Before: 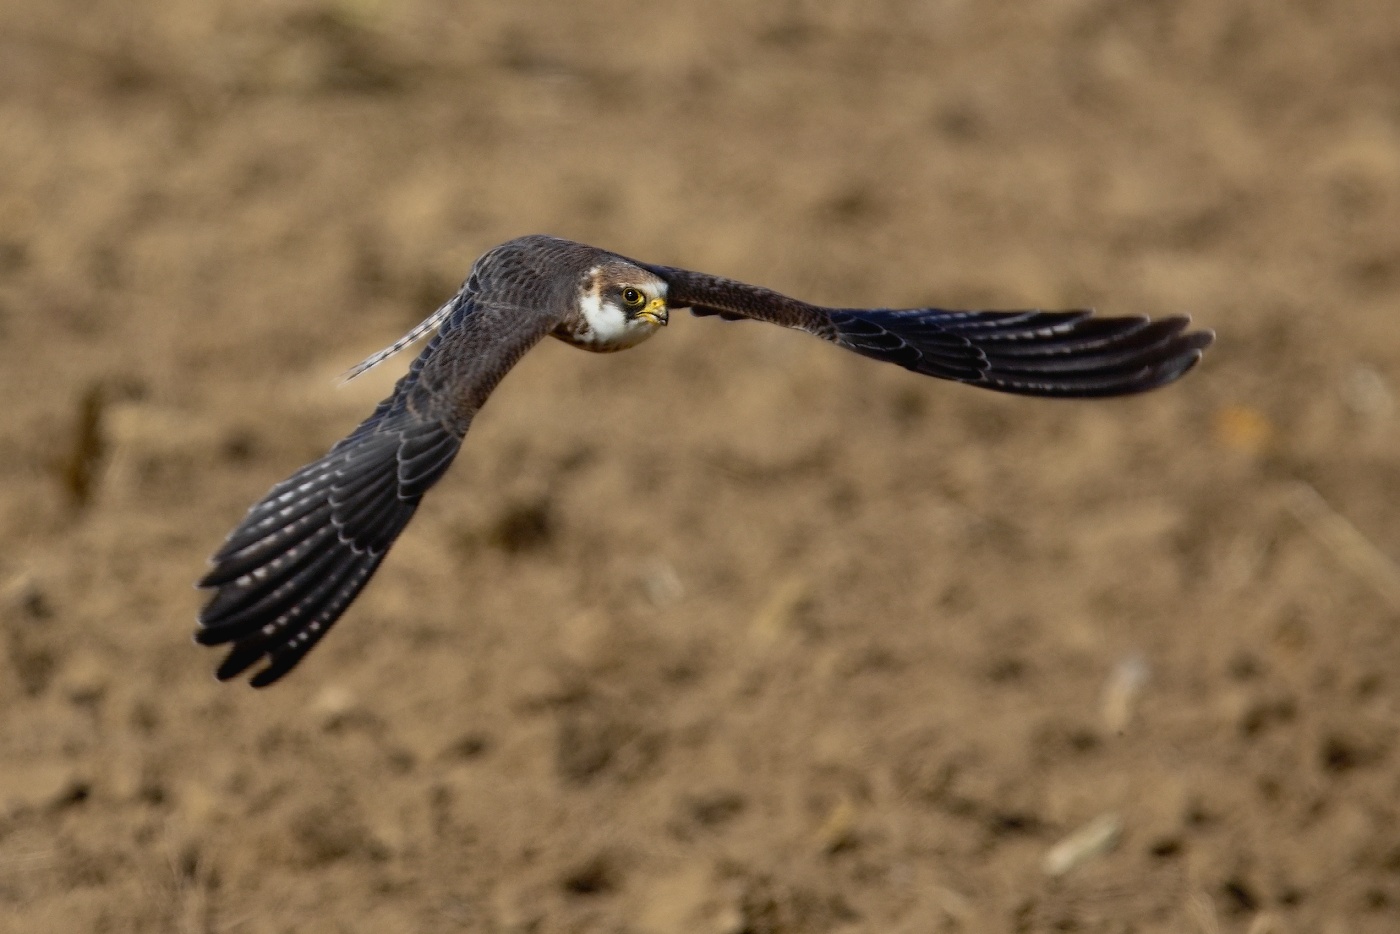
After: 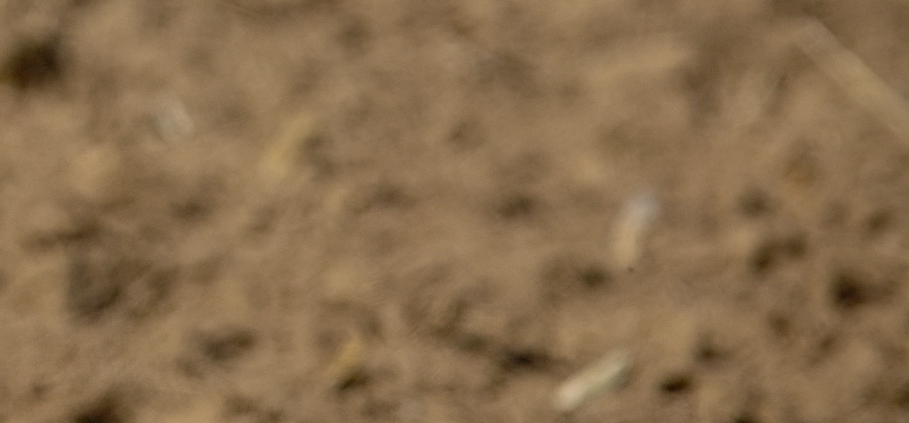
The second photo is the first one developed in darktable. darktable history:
crop and rotate: left 35.05%, top 49.76%, bottom 4.847%
